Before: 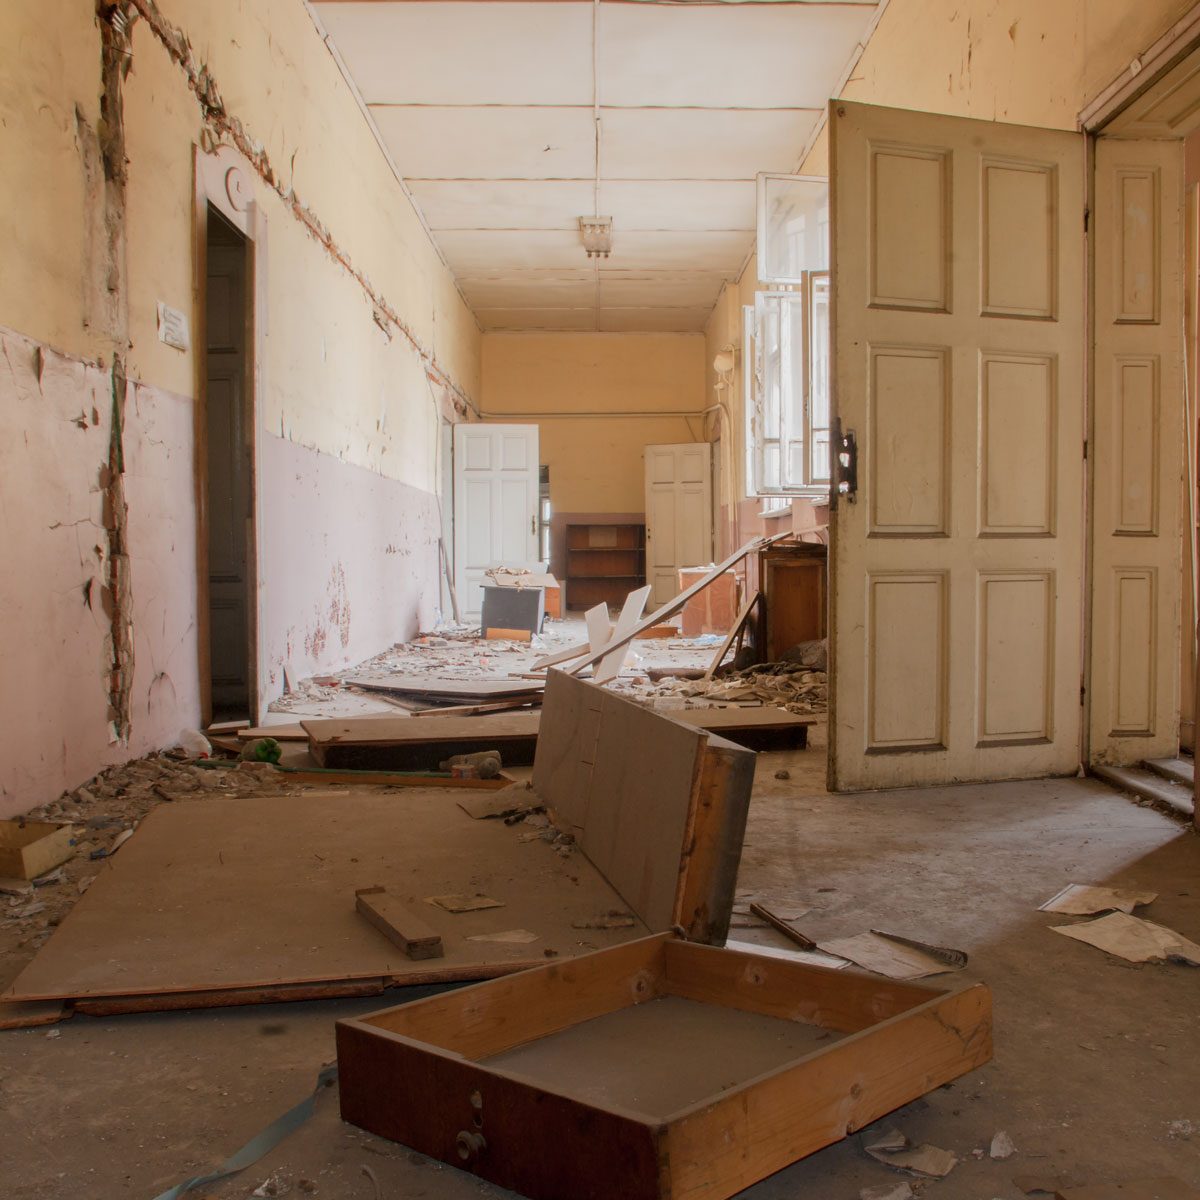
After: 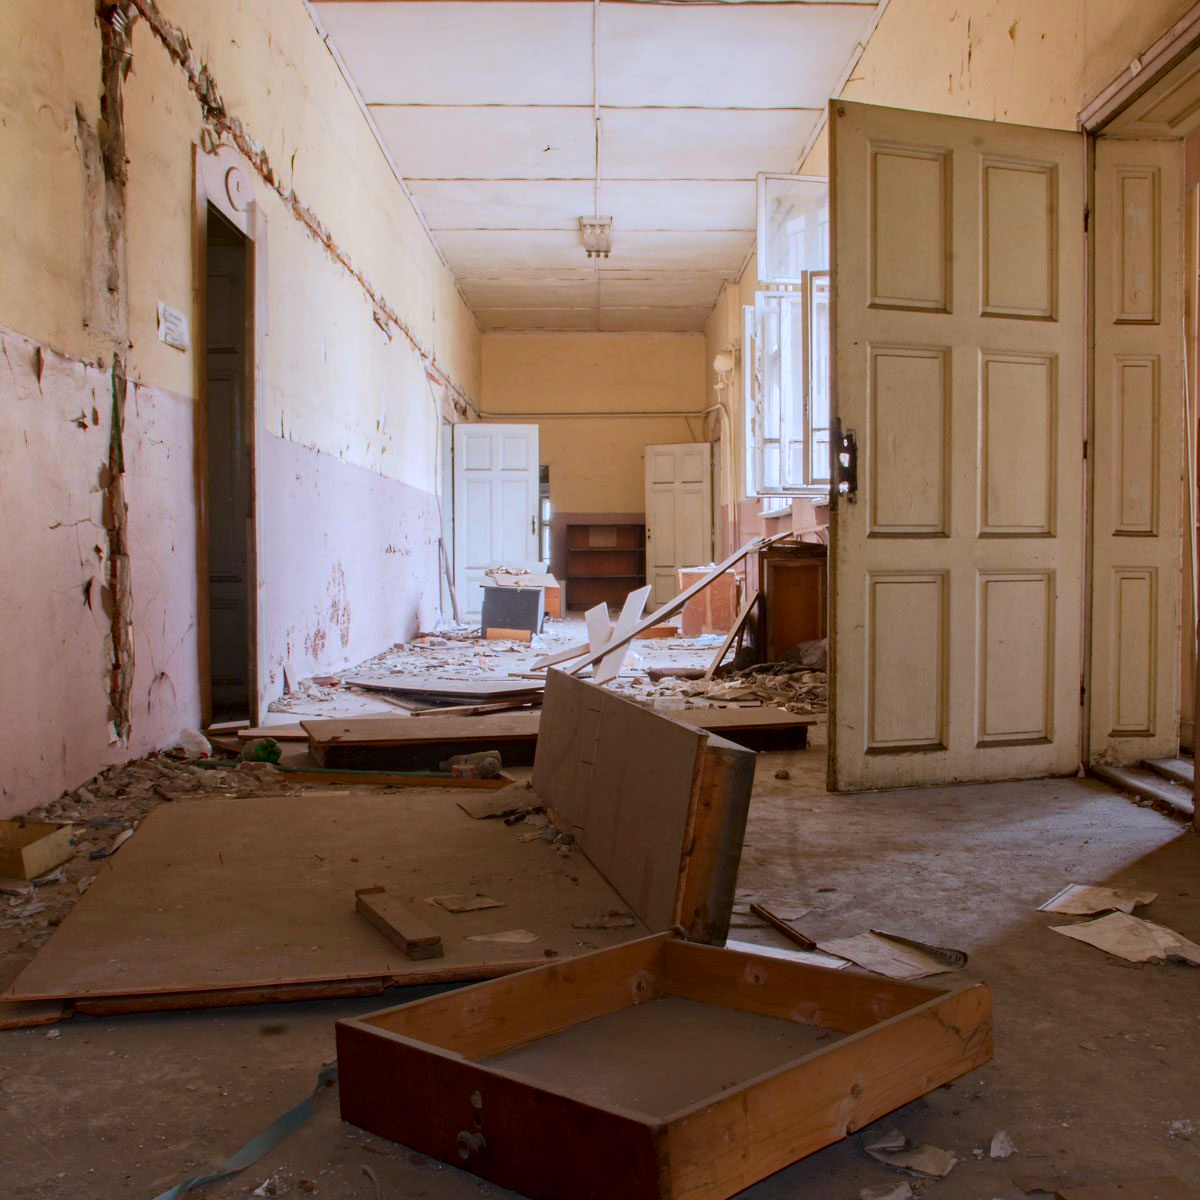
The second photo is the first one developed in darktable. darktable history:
color calibration: illuminant custom, x 0.372, y 0.383, temperature 4279.79 K, gamut compression 1.65
haze removal: compatibility mode true, adaptive false
contrast brightness saturation: contrast 0.148, brightness -0.011, saturation 0.099
